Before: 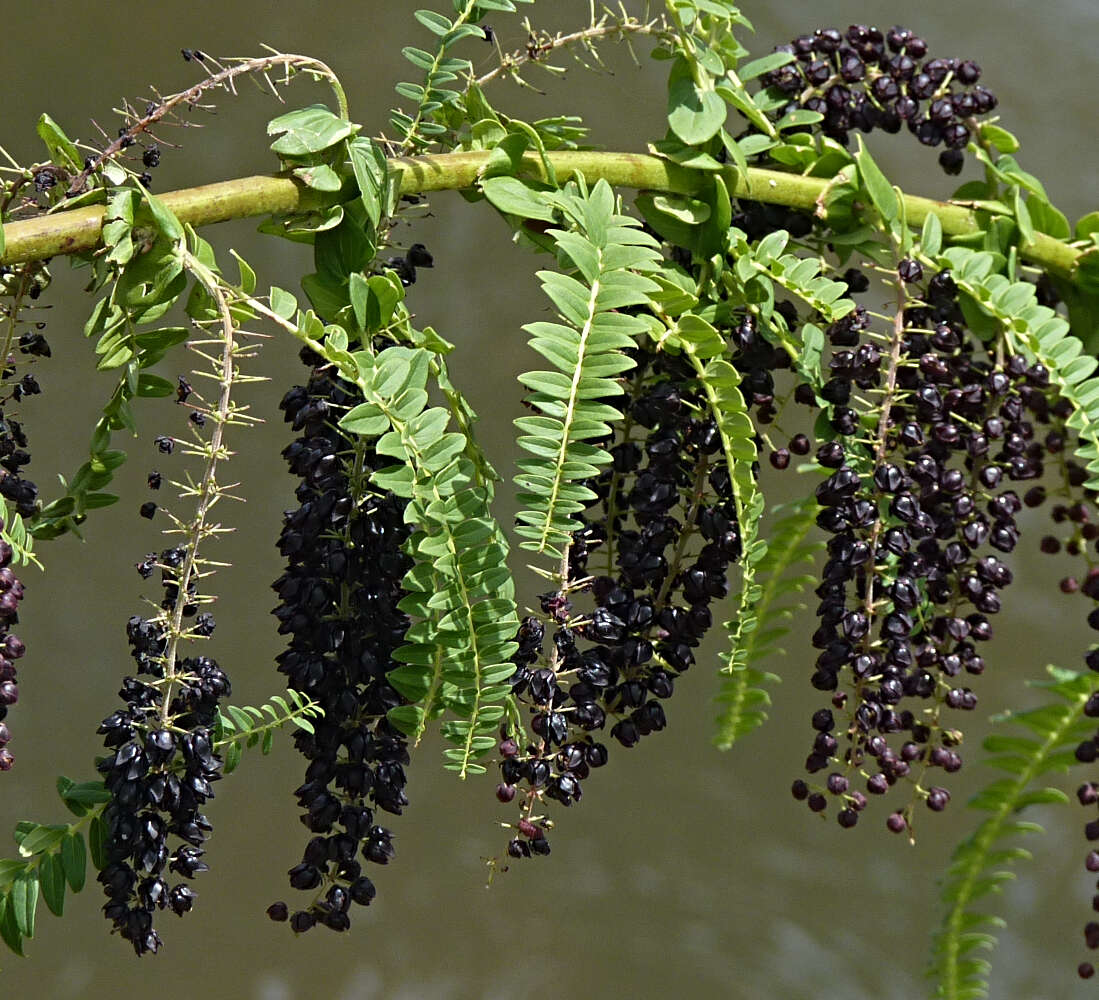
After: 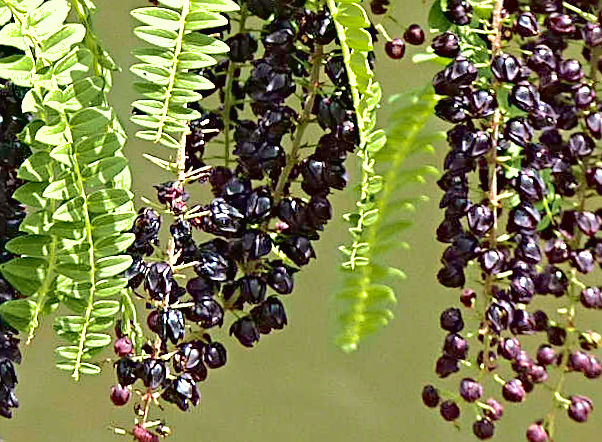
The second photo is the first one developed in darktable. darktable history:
sharpen: amount 0.6
shadows and highlights: on, module defaults
crop: left 35.03%, top 36.625%, right 14.663%, bottom 20.057%
rotate and perspective: rotation 0.128°, lens shift (vertical) -0.181, lens shift (horizontal) -0.044, shear 0.001, automatic cropping off
velvia: on, module defaults
exposure: black level correction 0.001, exposure 1.3 EV, compensate highlight preservation false
tone curve: curves: ch0 [(0, 0.01) (0.052, 0.045) (0.136, 0.133) (0.29, 0.332) (0.453, 0.531) (0.676, 0.751) (0.89, 0.919) (1, 1)]; ch1 [(0, 0) (0.094, 0.081) (0.285, 0.299) (0.385, 0.403) (0.447, 0.429) (0.495, 0.496) (0.544, 0.552) (0.589, 0.612) (0.722, 0.728) (1, 1)]; ch2 [(0, 0) (0.257, 0.217) (0.43, 0.421) (0.498, 0.507) (0.531, 0.544) (0.56, 0.579) (0.625, 0.642) (1, 1)], color space Lab, independent channels, preserve colors none
